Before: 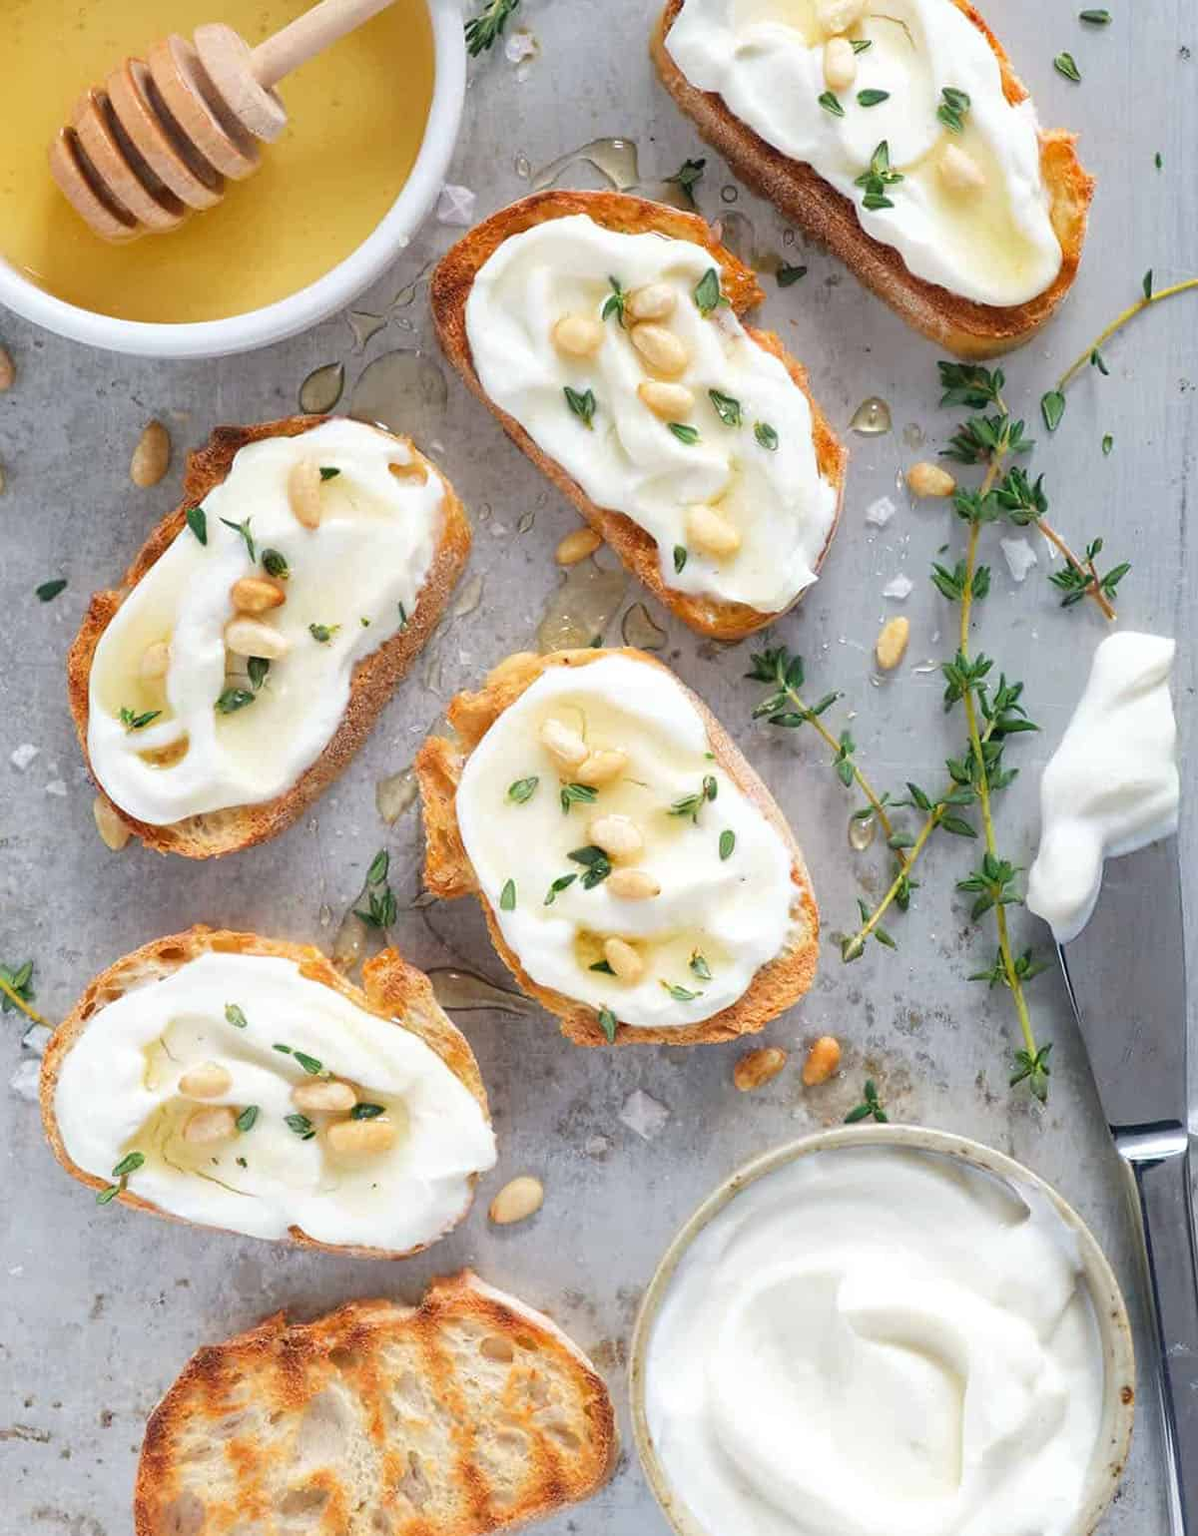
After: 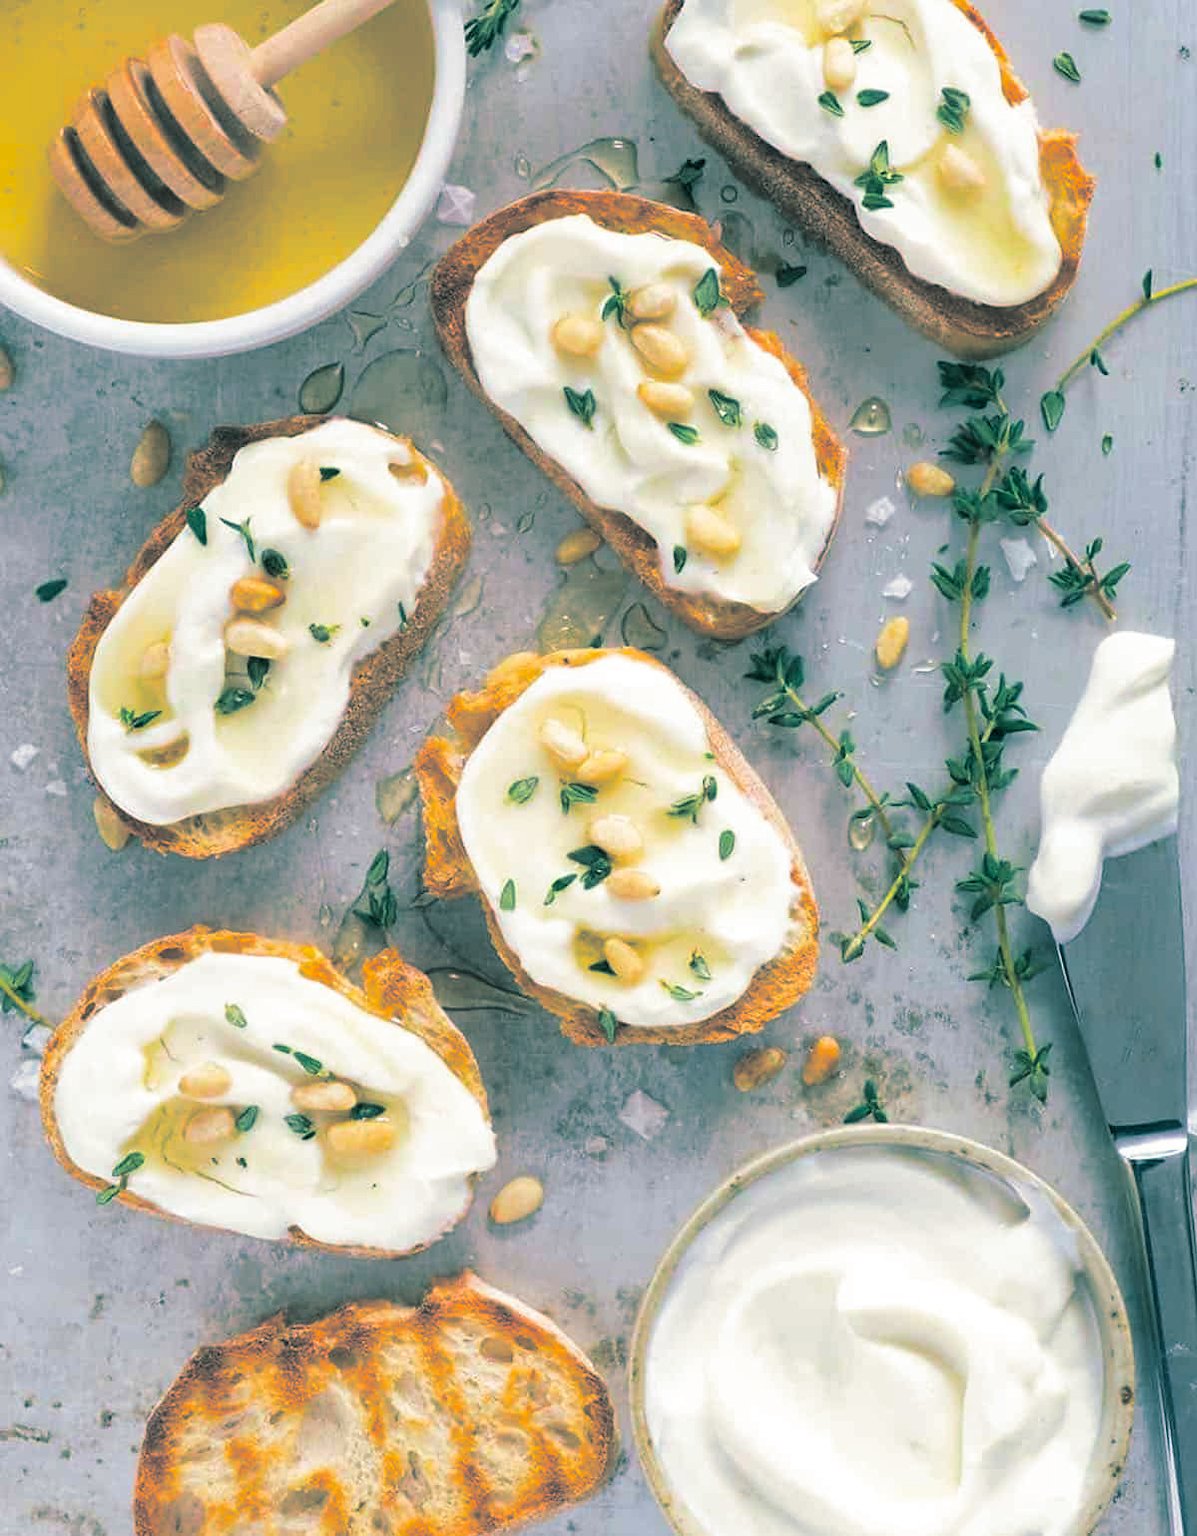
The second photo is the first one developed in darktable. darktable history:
split-toning: shadows › hue 186.43°, highlights › hue 49.29°, compress 30.29%
color balance rgb: perceptual saturation grading › global saturation 20%, global vibrance 20%
